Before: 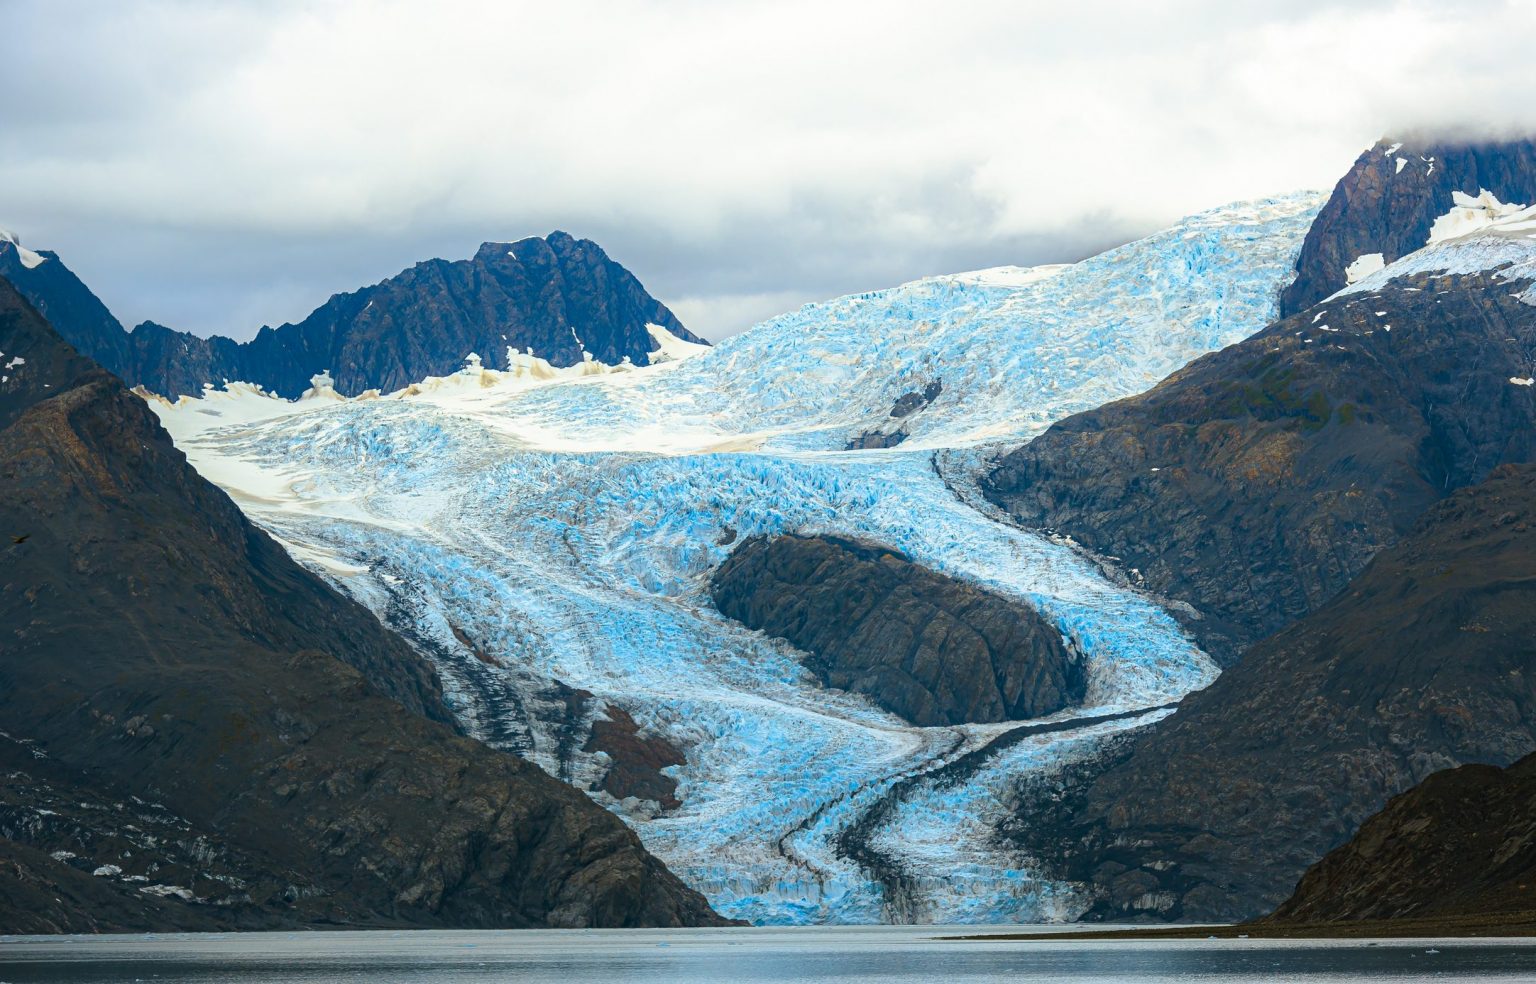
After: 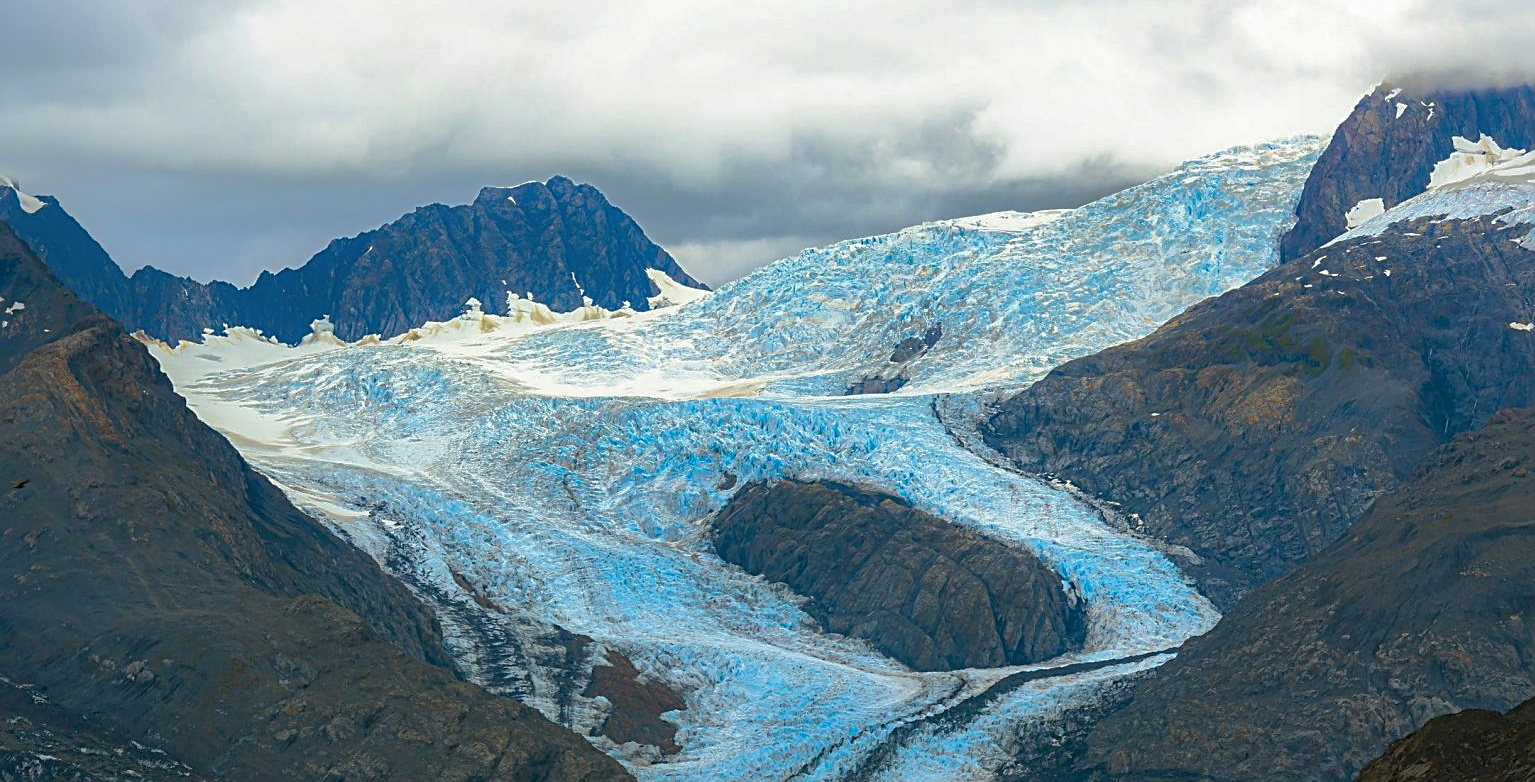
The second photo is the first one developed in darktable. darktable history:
sharpen: on, module defaults
shadows and highlights: highlights -60.11
crop and rotate: top 5.649%, bottom 14.782%
